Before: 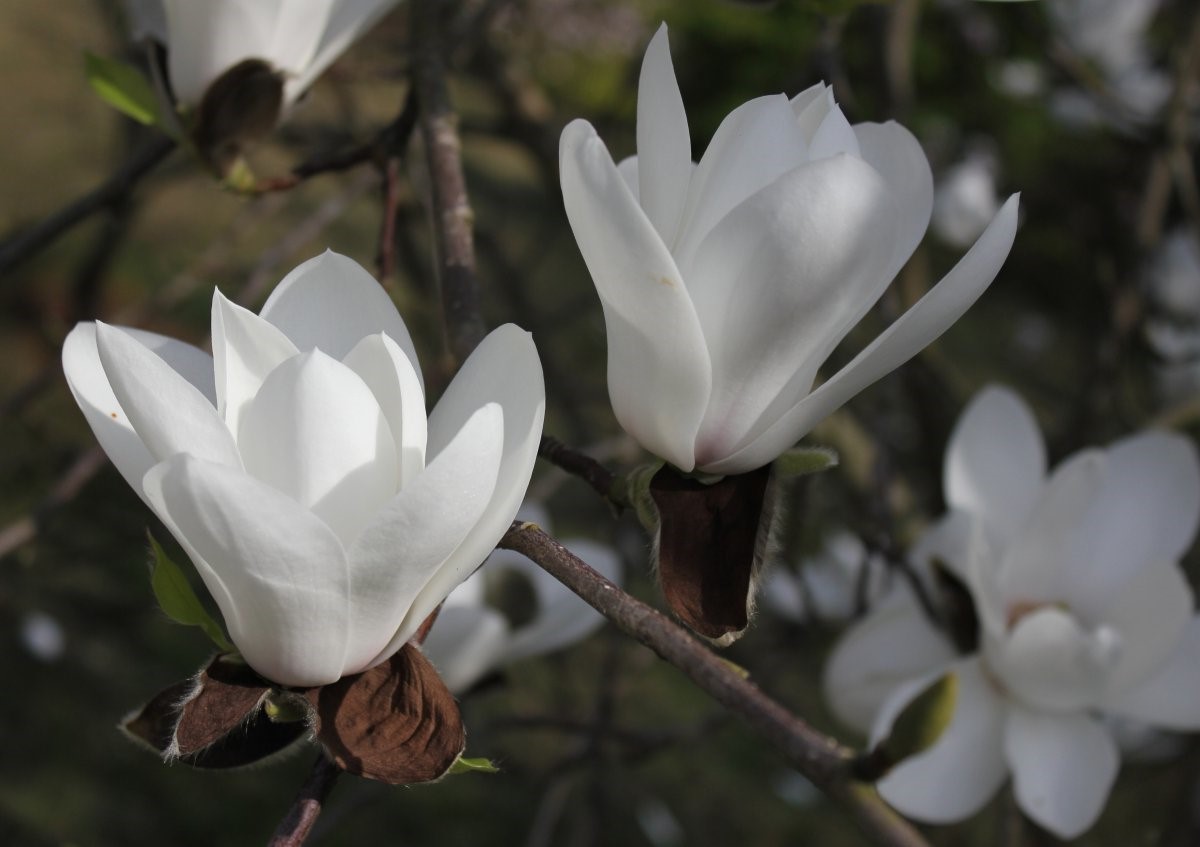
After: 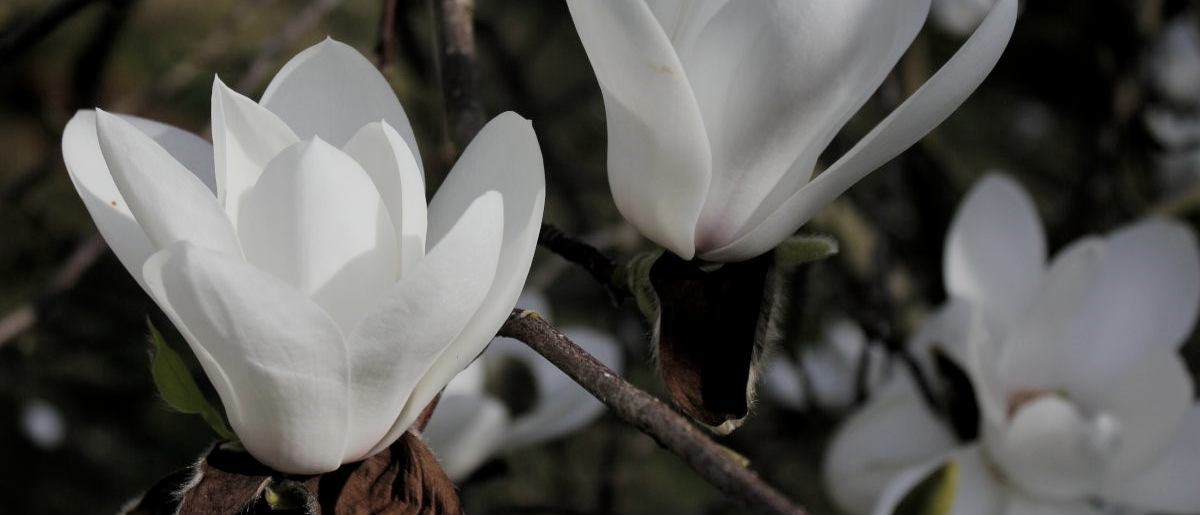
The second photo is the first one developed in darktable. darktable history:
crop and rotate: top 25.112%, bottom 13.979%
local contrast: highlights 107%, shadows 98%, detail 119%, midtone range 0.2
levels: levels [0, 0.51, 1]
filmic rgb: black relative exposure -7.65 EV, white relative exposure 4.56 EV, hardness 3.61, contrast 1.054
